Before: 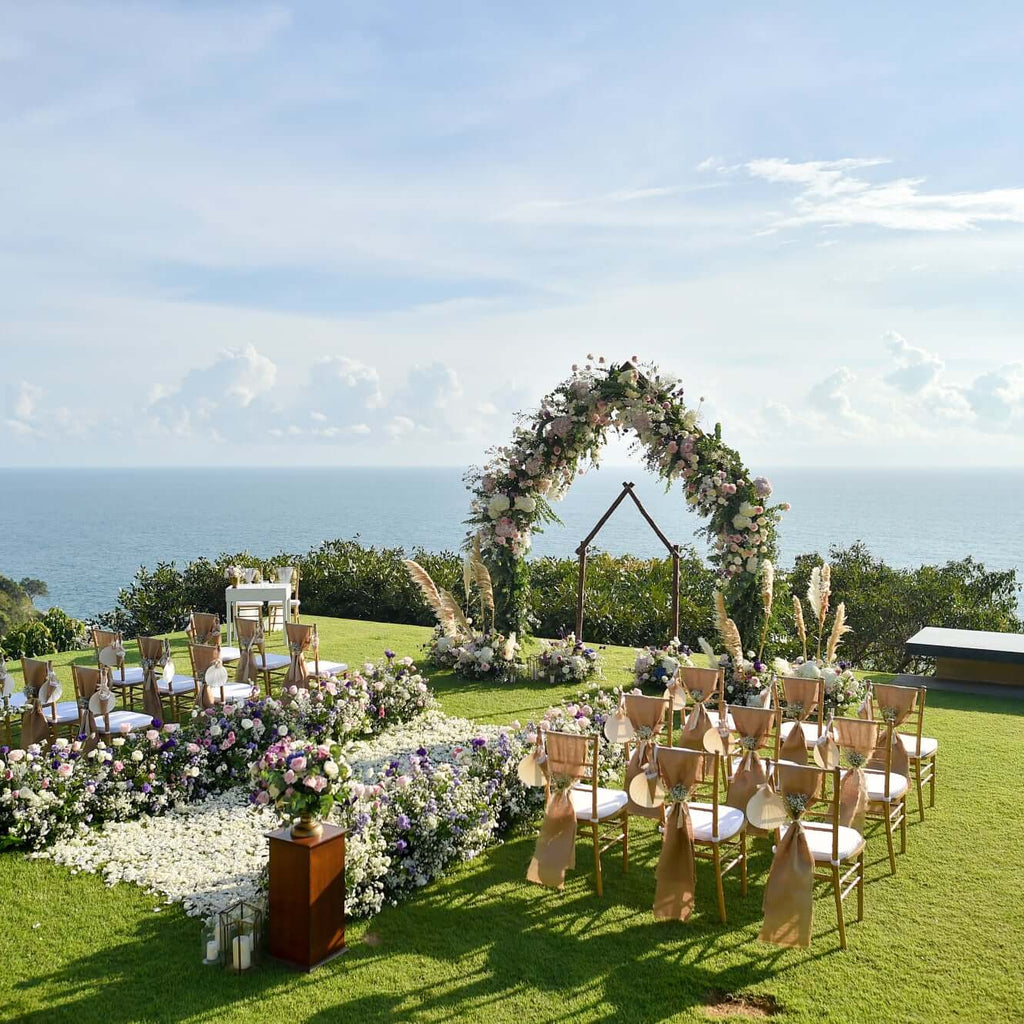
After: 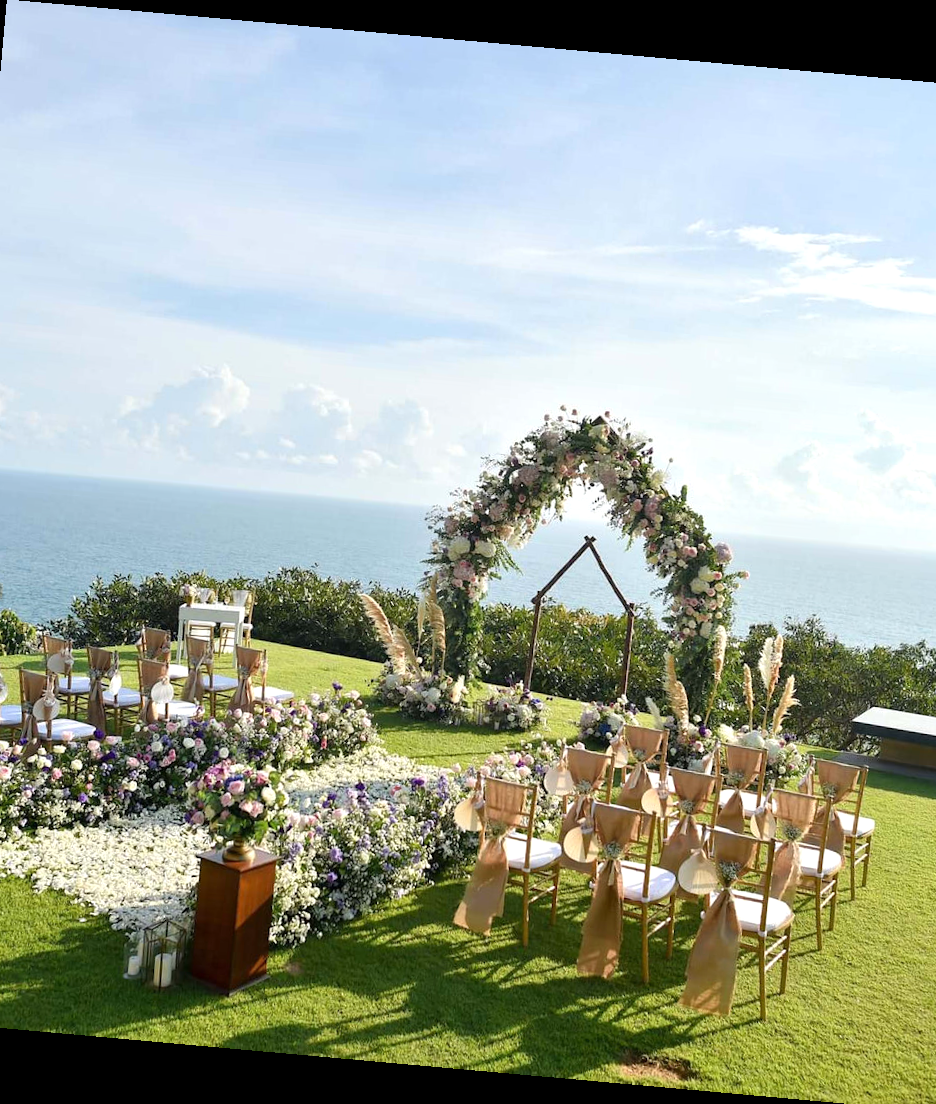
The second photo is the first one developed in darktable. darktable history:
rotate and perspective: rotation 5.12°, automatic cropping off
crop: left 7.598%, right 7.873%
exposure: exposure 0.207 EV, compensate highlight preservation false
tone equalizer: on, module defaults
